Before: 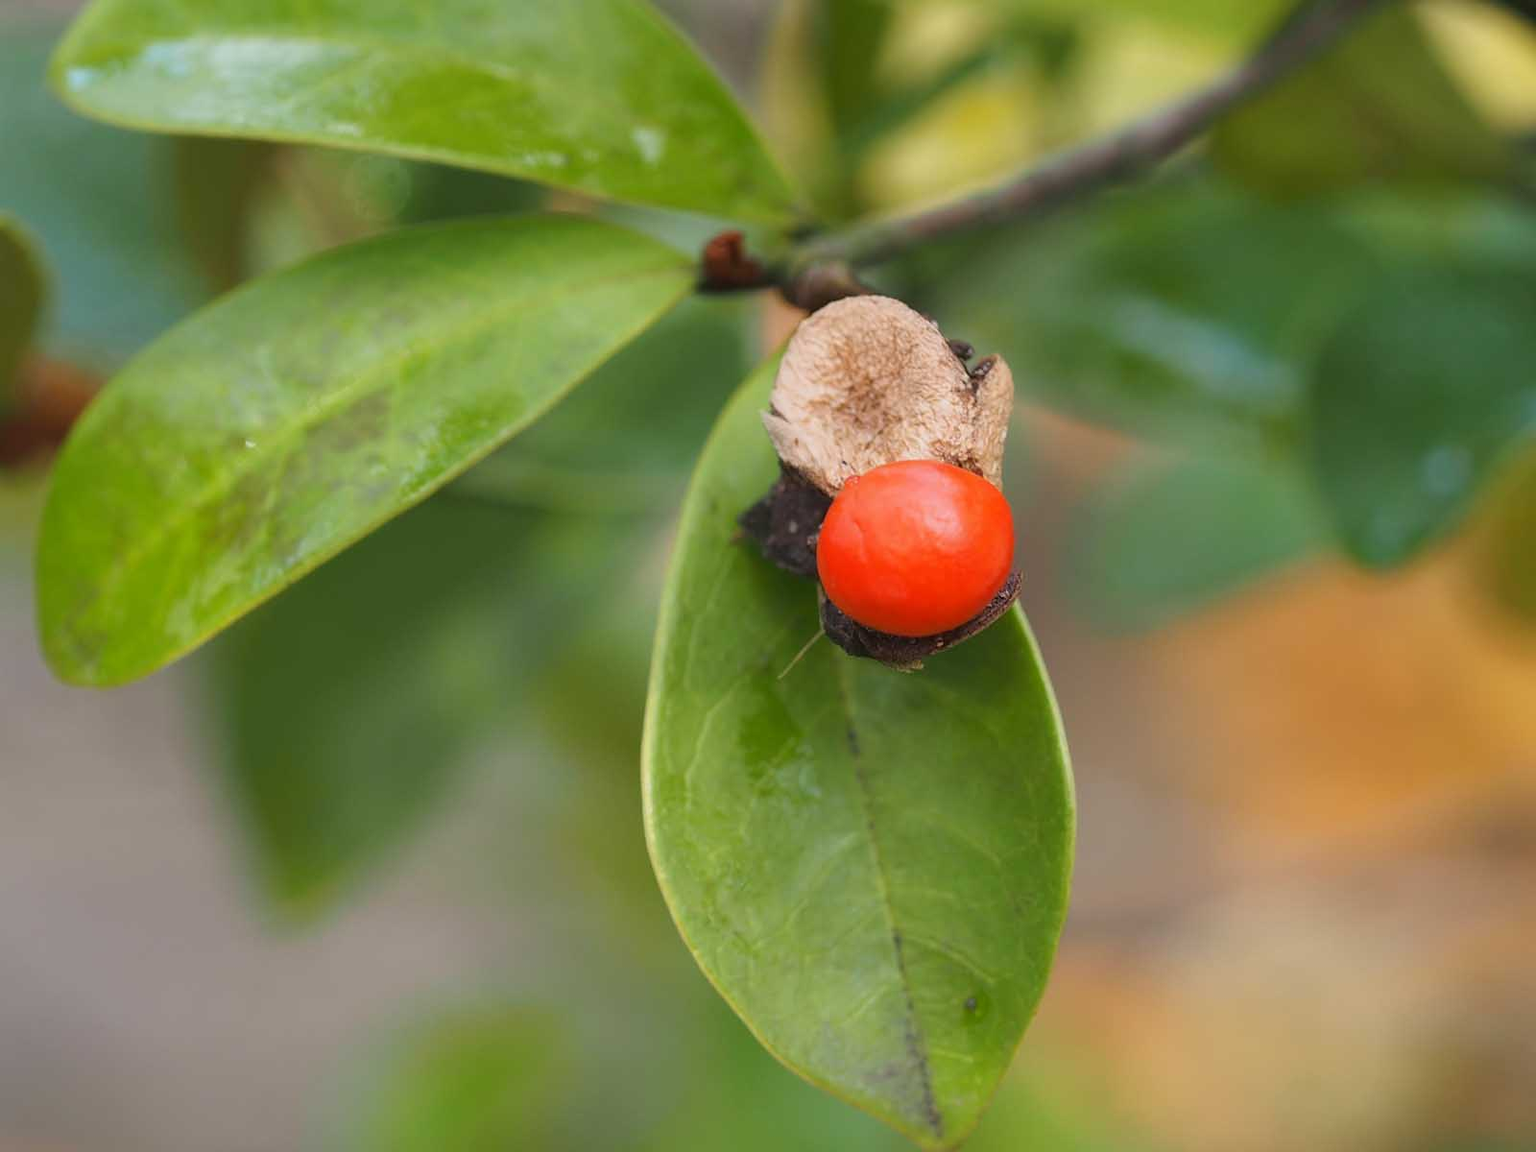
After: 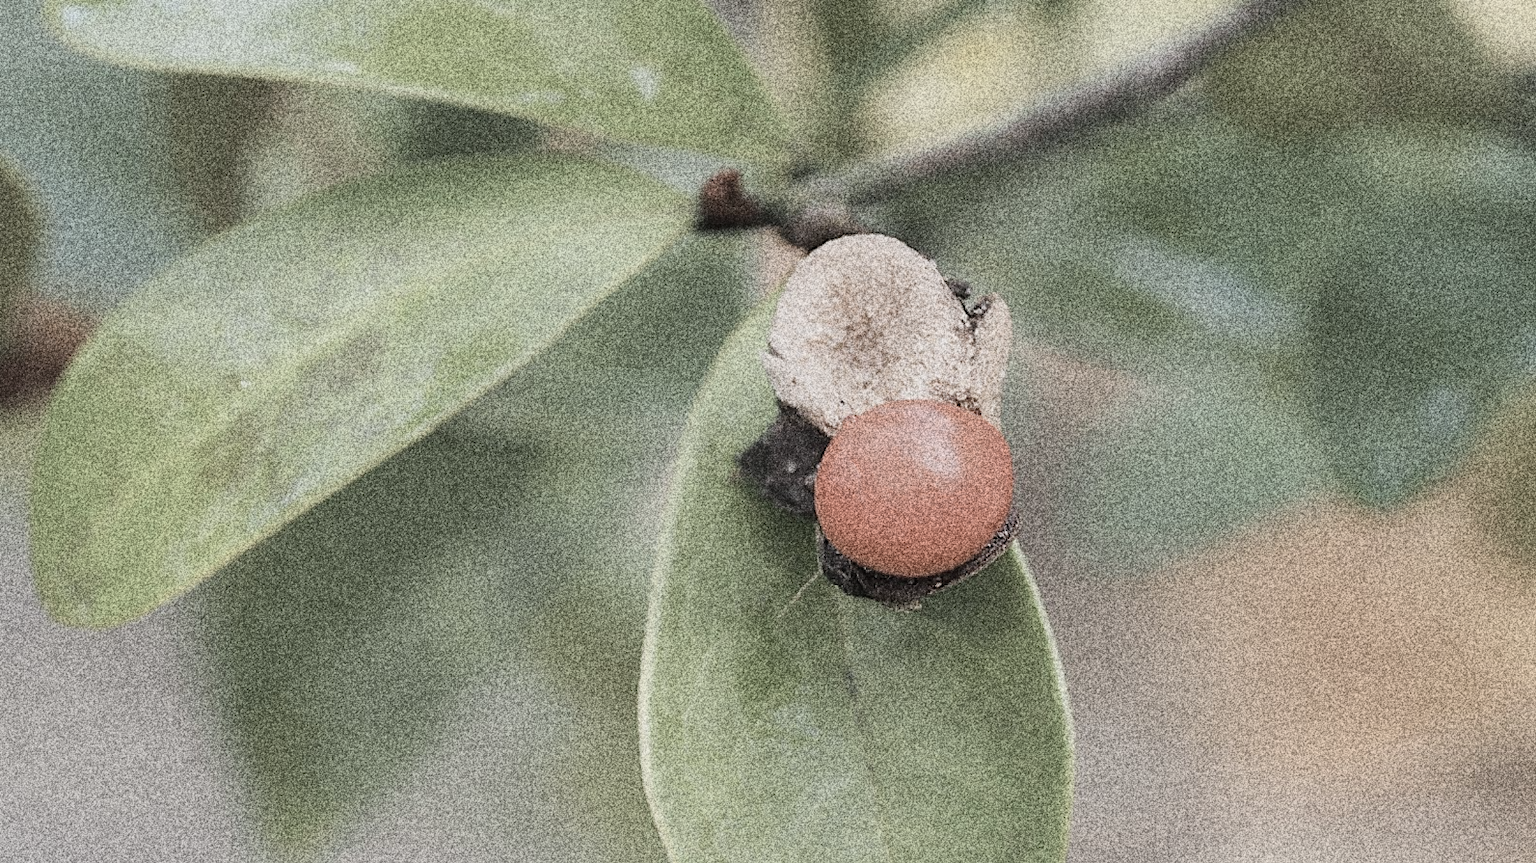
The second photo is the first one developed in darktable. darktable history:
filmic rgb: black relative exposure -7.65 EV, white relative exposure 4.56 EV, hardness 3.61
crop: left 0.387%, top 5.469%, bottom 19.809%
grain: coarseness 30.02 ISO, strength 100%
tone equalizer: on, module defaults
color zones: curves: ch1 [(0, 0.153) (0.143, 0.15) (0.286, 0.151) (0.429, 0.152) (0.571, 0.152) (0.714, 0.151) (0.857, 0.151) (1, 0.153)]
exposure: black level correction 0, exposure 0.7 EV, compensate exposure bias true, compensate highlight preservation false
sharpen: on, module defaults
